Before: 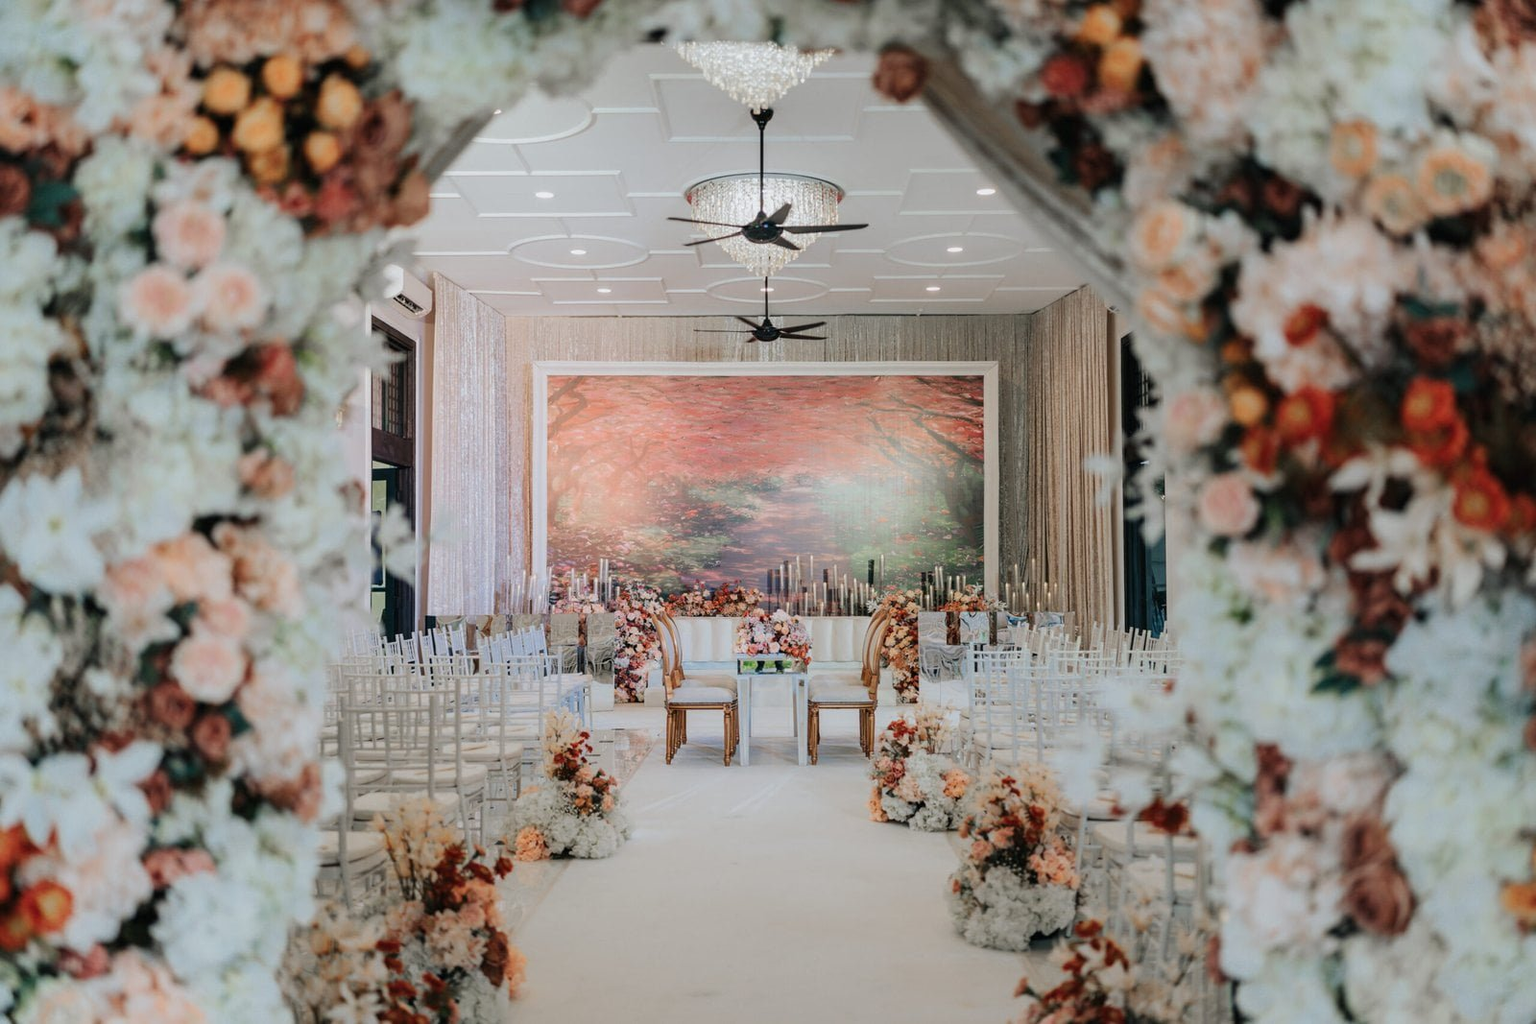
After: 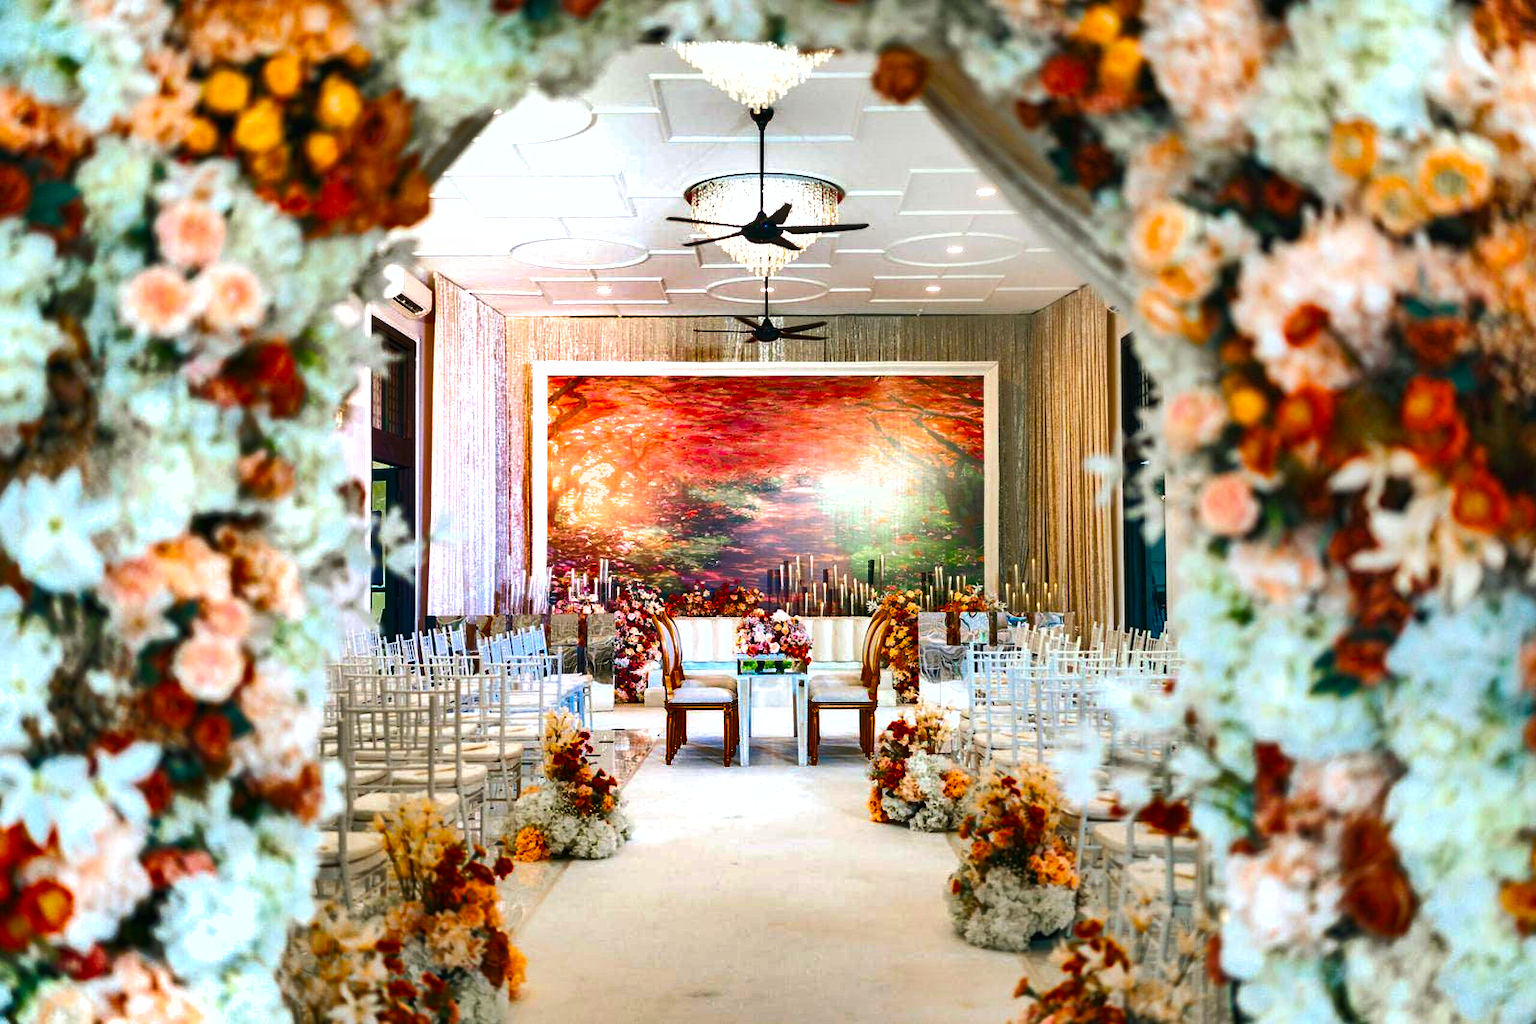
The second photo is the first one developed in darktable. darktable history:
color balance rgb: linear chroma grading › global chroma 25%, perceptual saturation grading › global saturation 40%, perceptual brilliance grading › global brilliance 30%, global vibrance 40%
shadows and highlights: radius 108.52, shadows 40.68, highlights -72.88, low approximation 0.01, soften with gaussian
